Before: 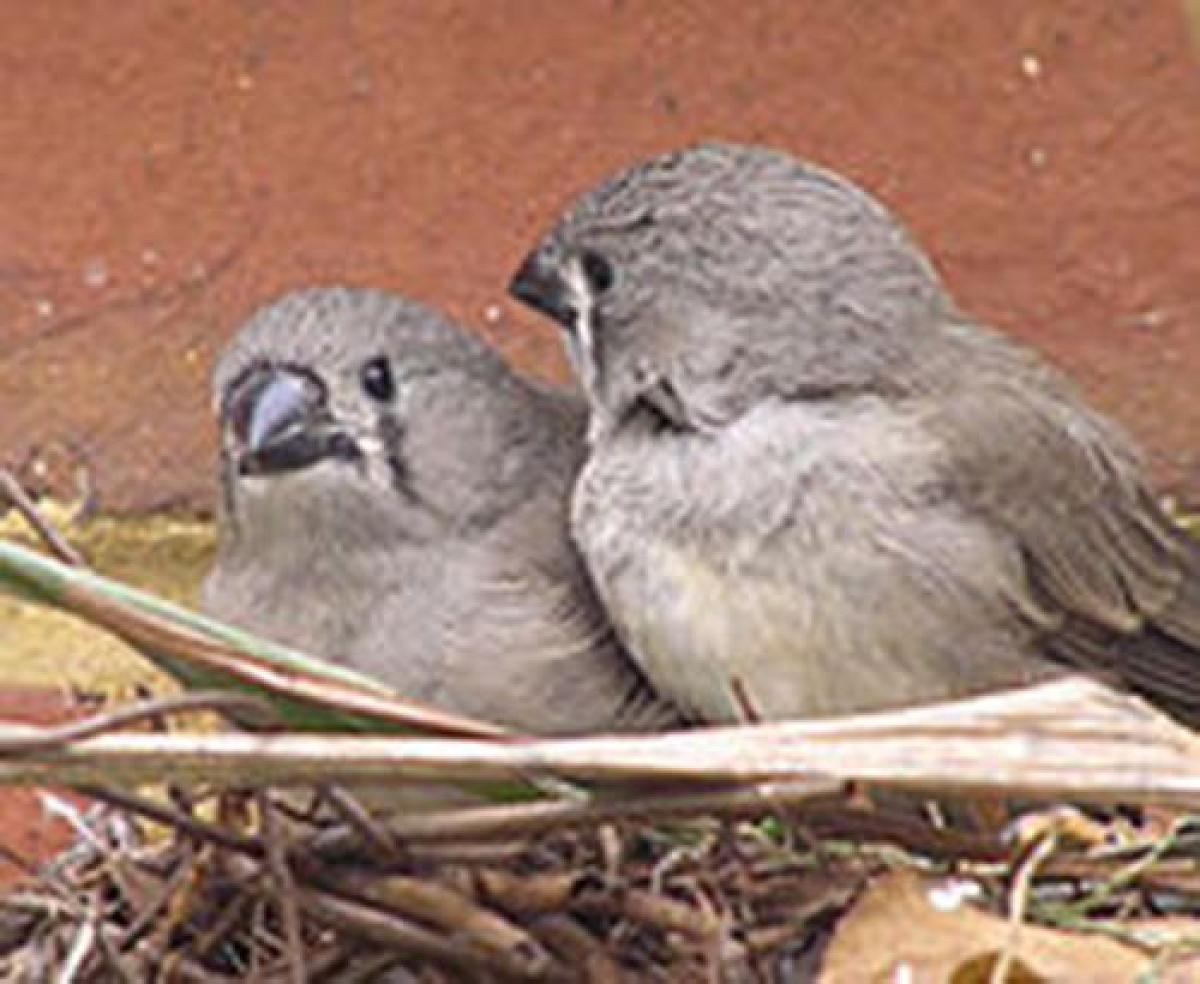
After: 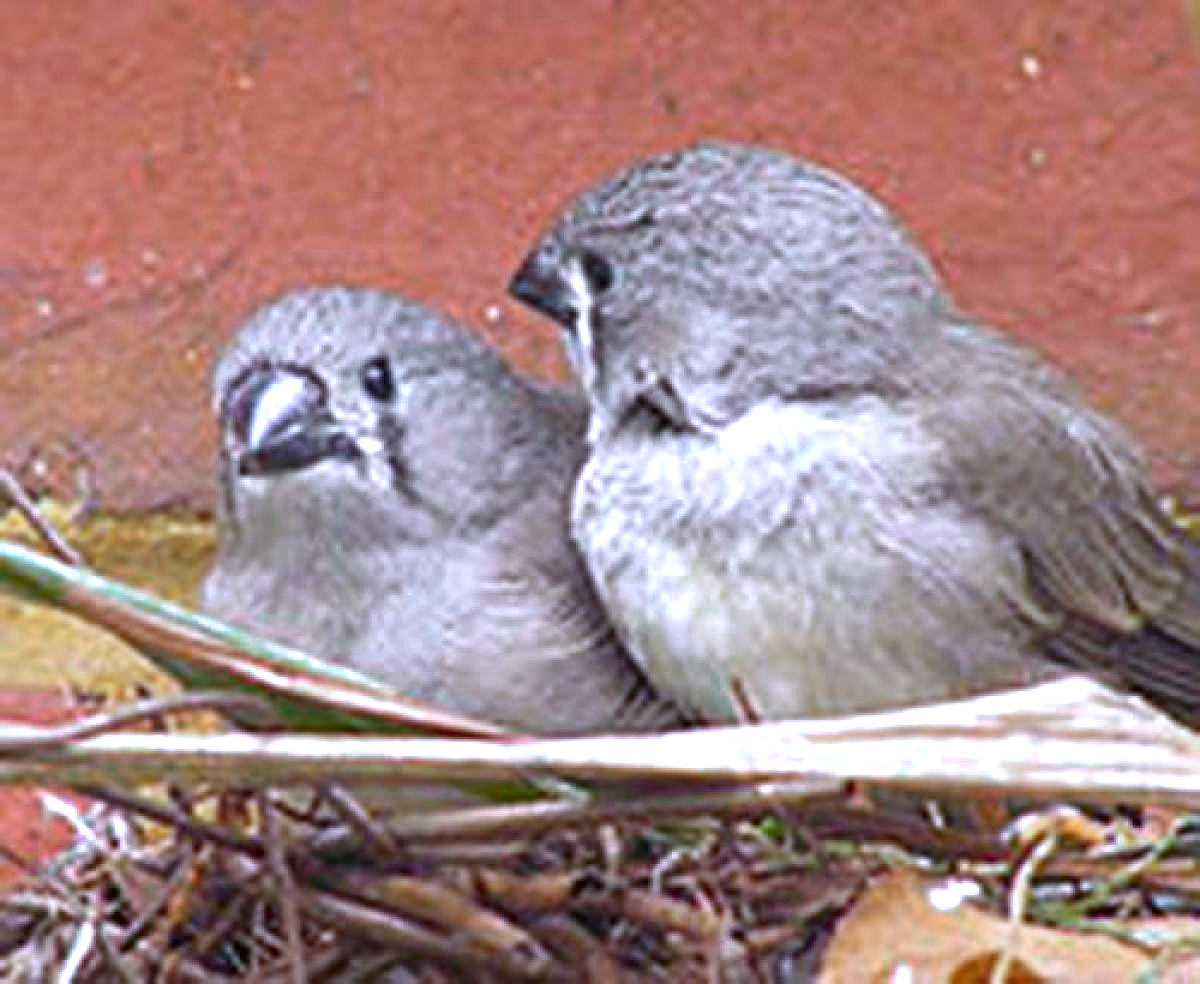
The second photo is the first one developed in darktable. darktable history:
white balance: red 0.926, green 1.003, blue 1.133
sharpen: amount 0.2
color zones: curves: ch0 [(0.473, 0.374) (0.742, 0.784)]; ch1 [(0.354, 0.737) (0.742, 0.705)]; ch2 [(0.318, 0.421) (0.758, 0.532)]
